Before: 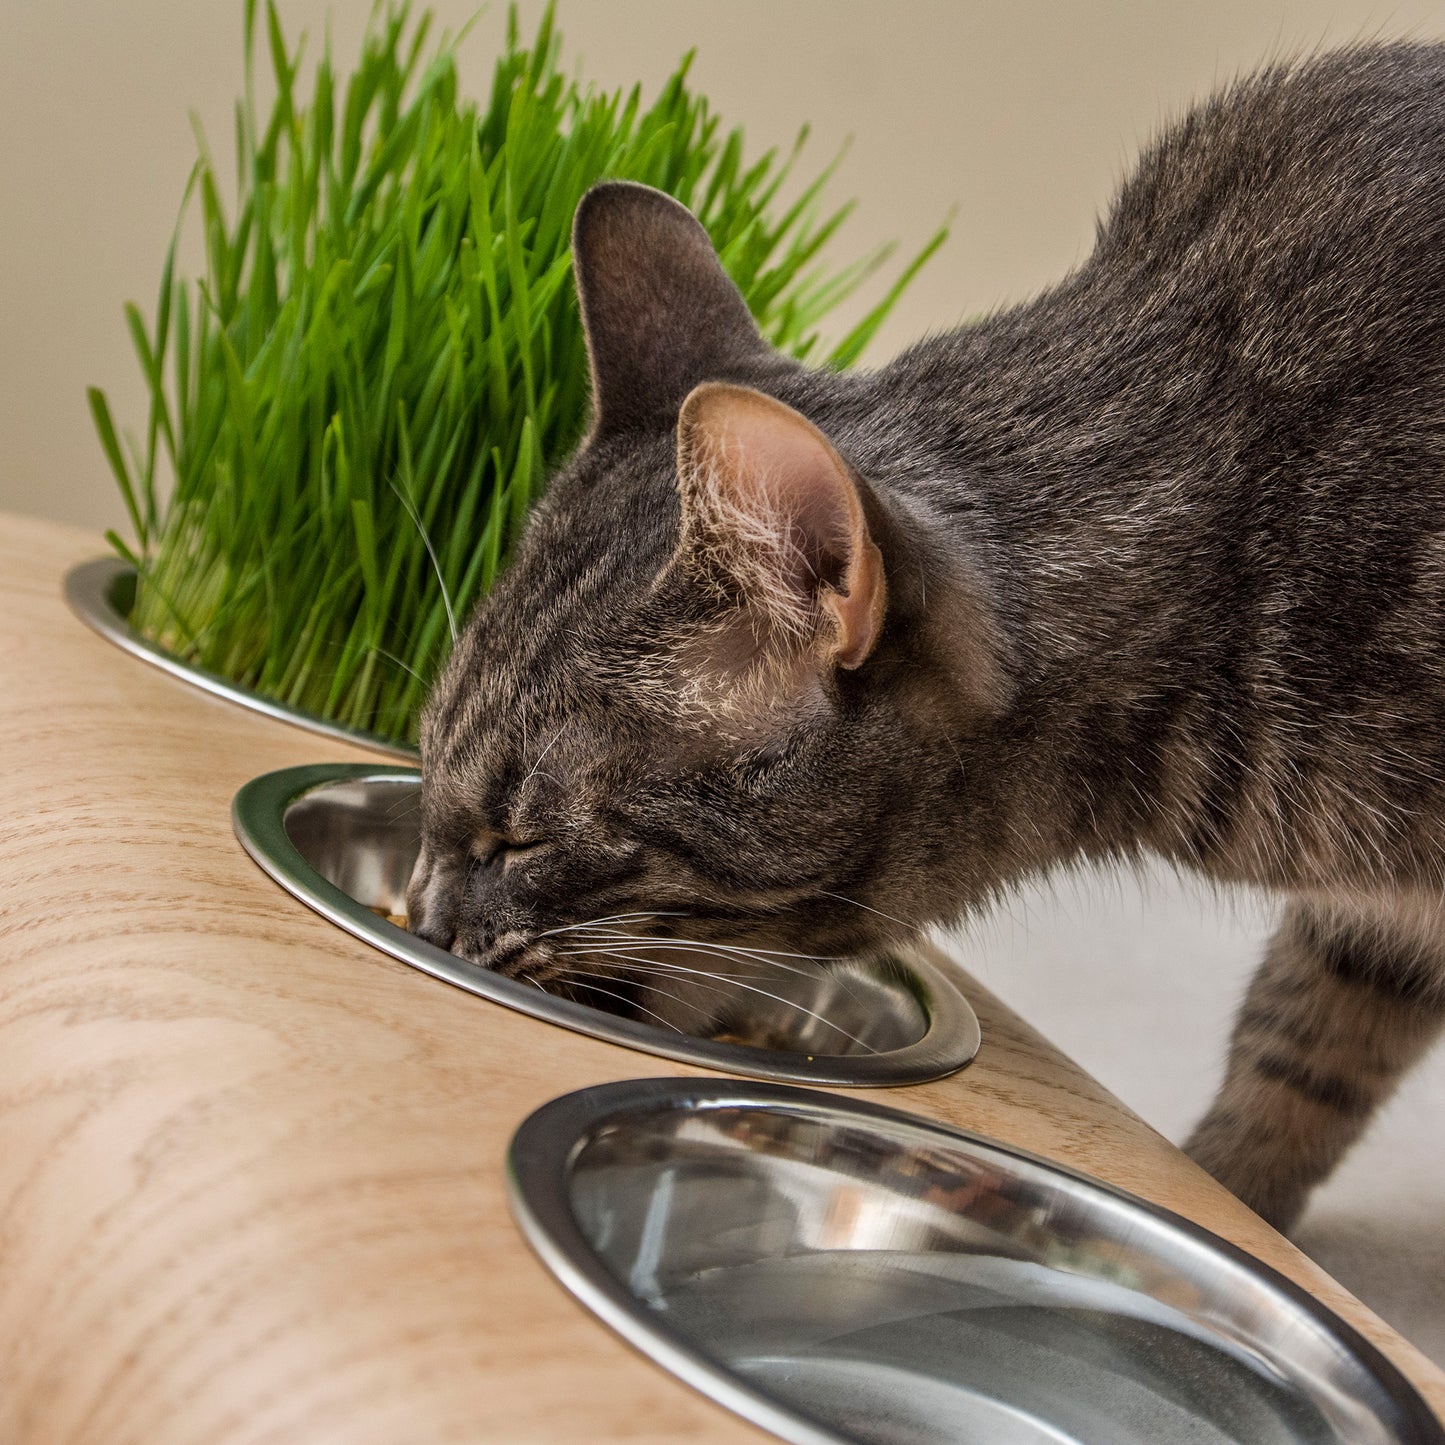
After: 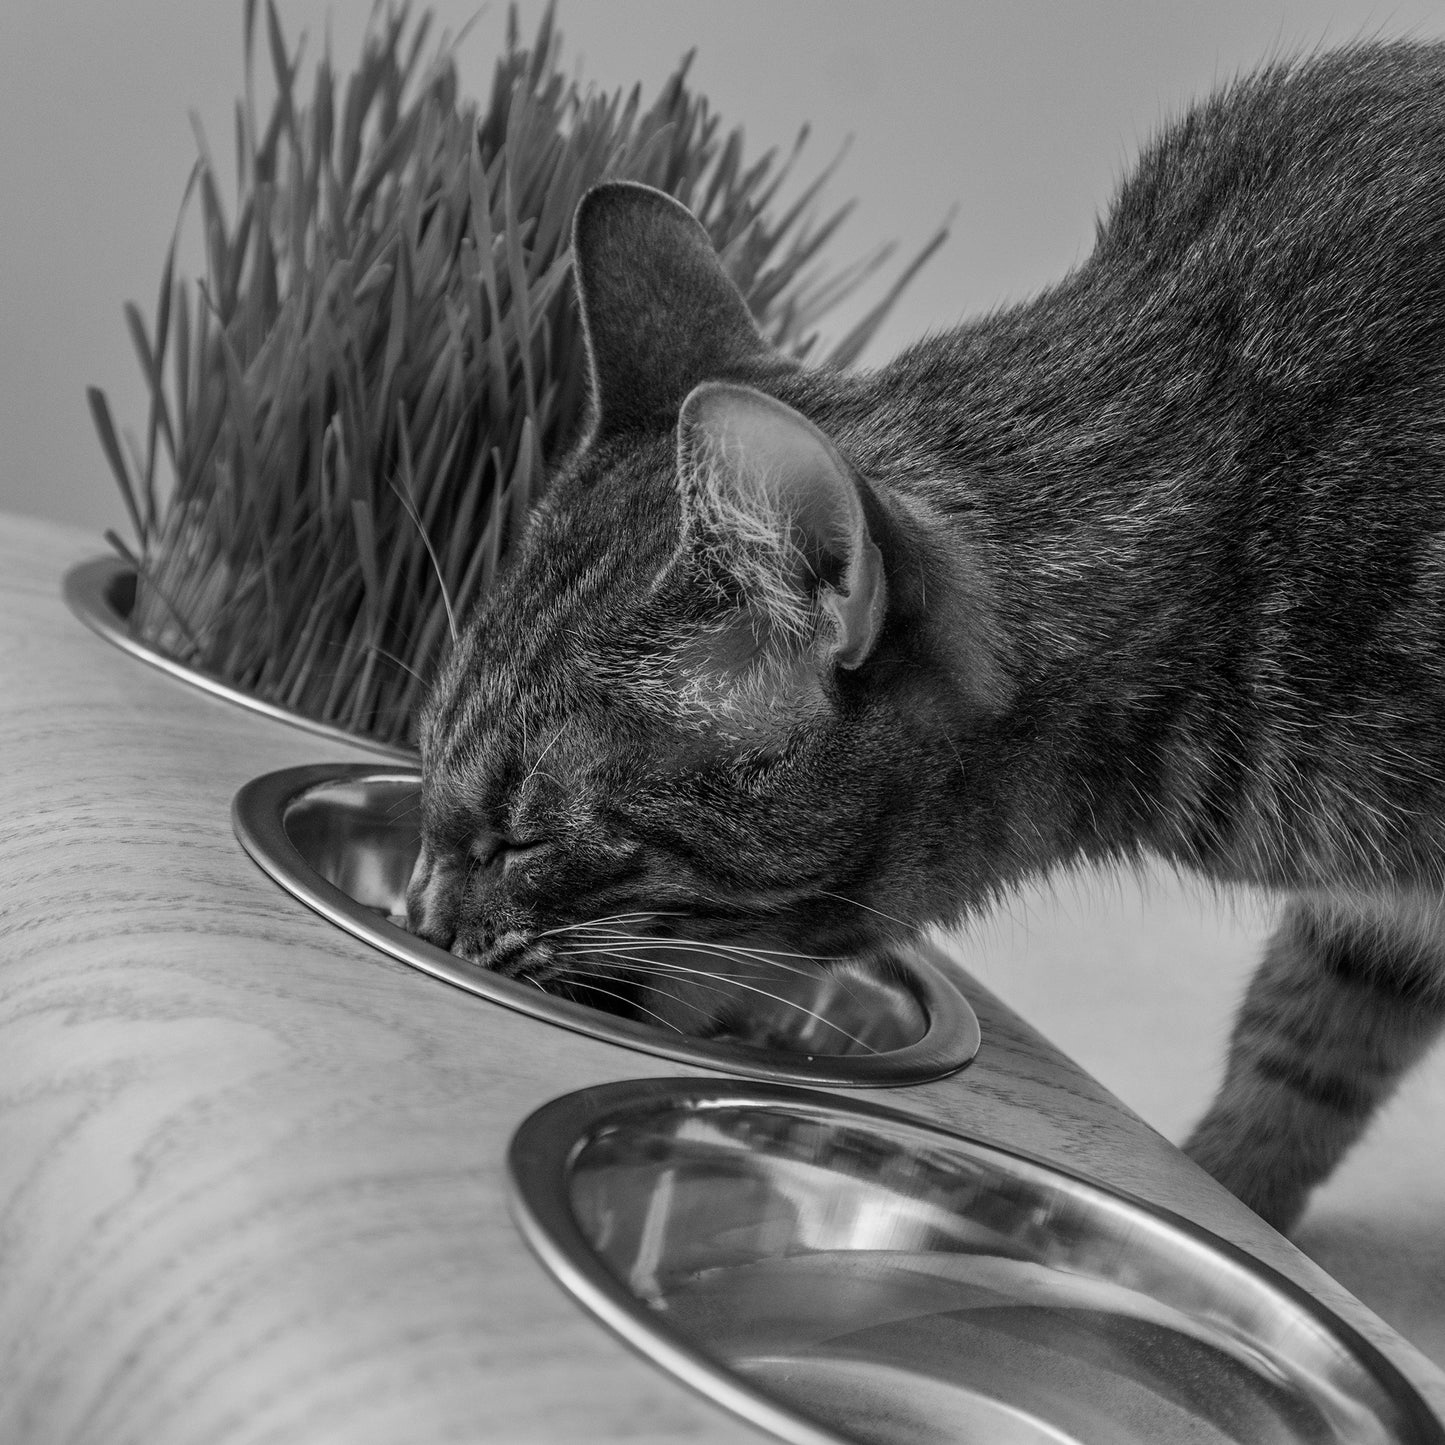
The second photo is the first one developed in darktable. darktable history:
color calibration: output gray [0.23, 0.37, 0.4, 0], illuminant same as pipeline (D50), adaptation XYZ, x 0.346, y 0.358, temperature 5015.88 K
